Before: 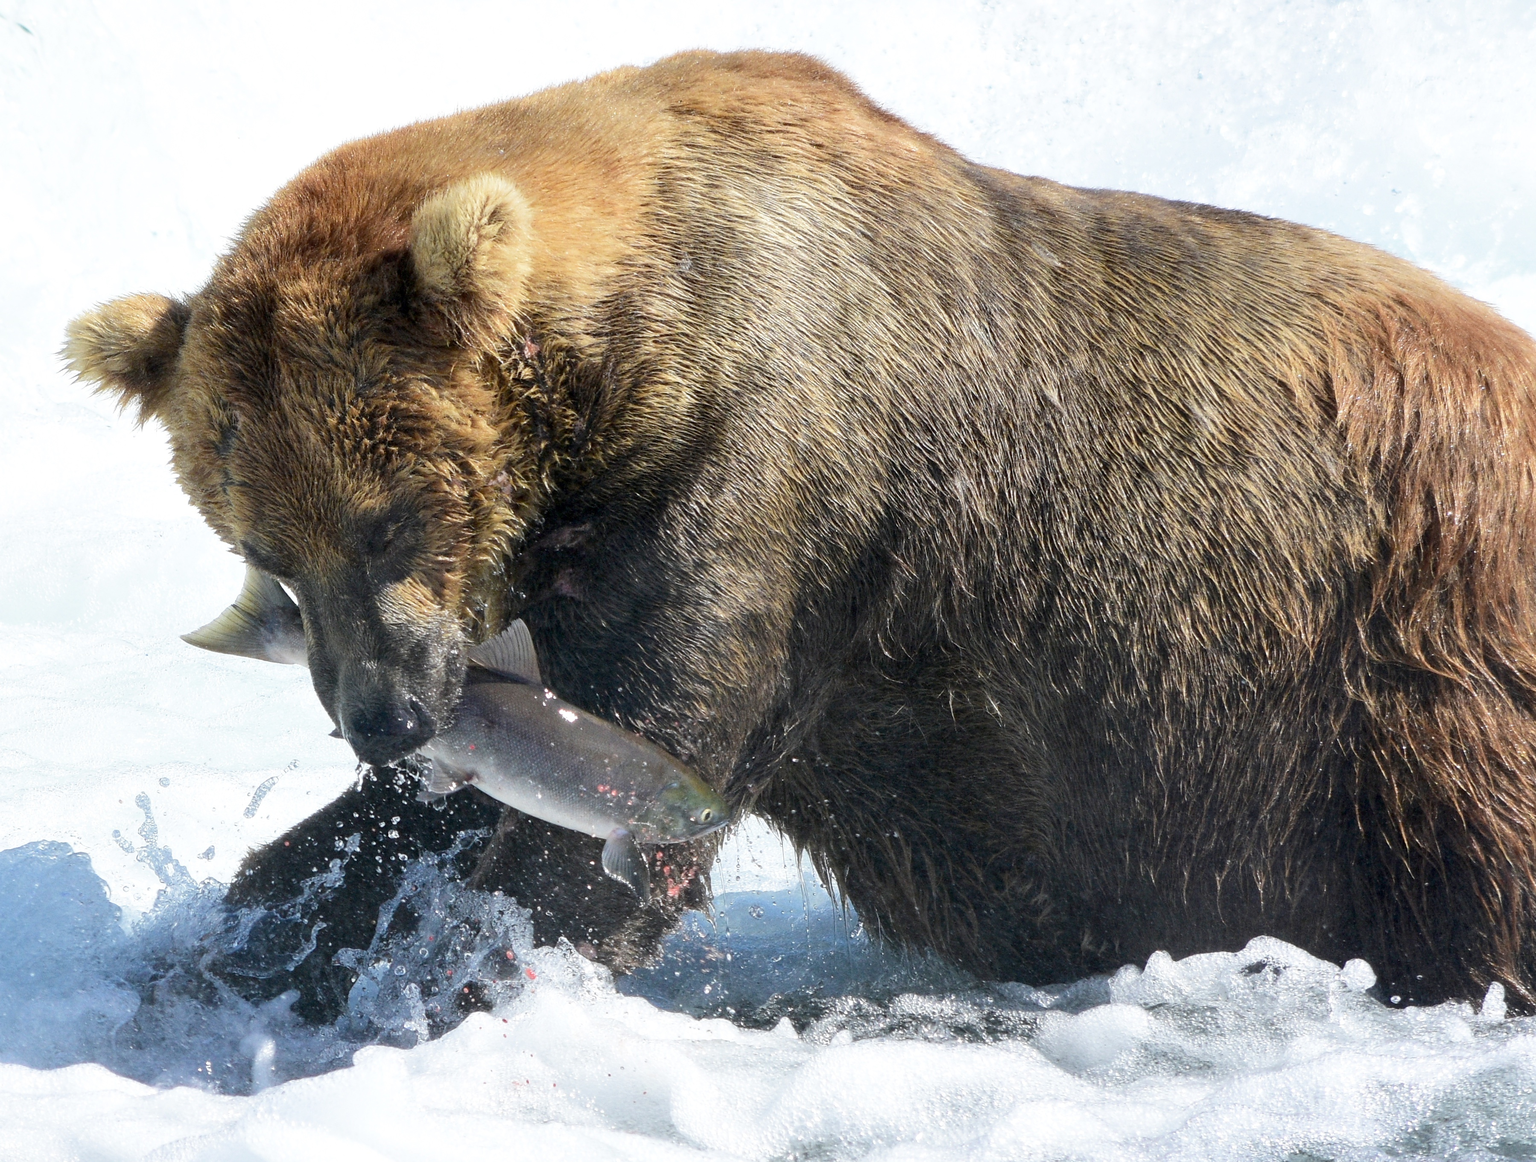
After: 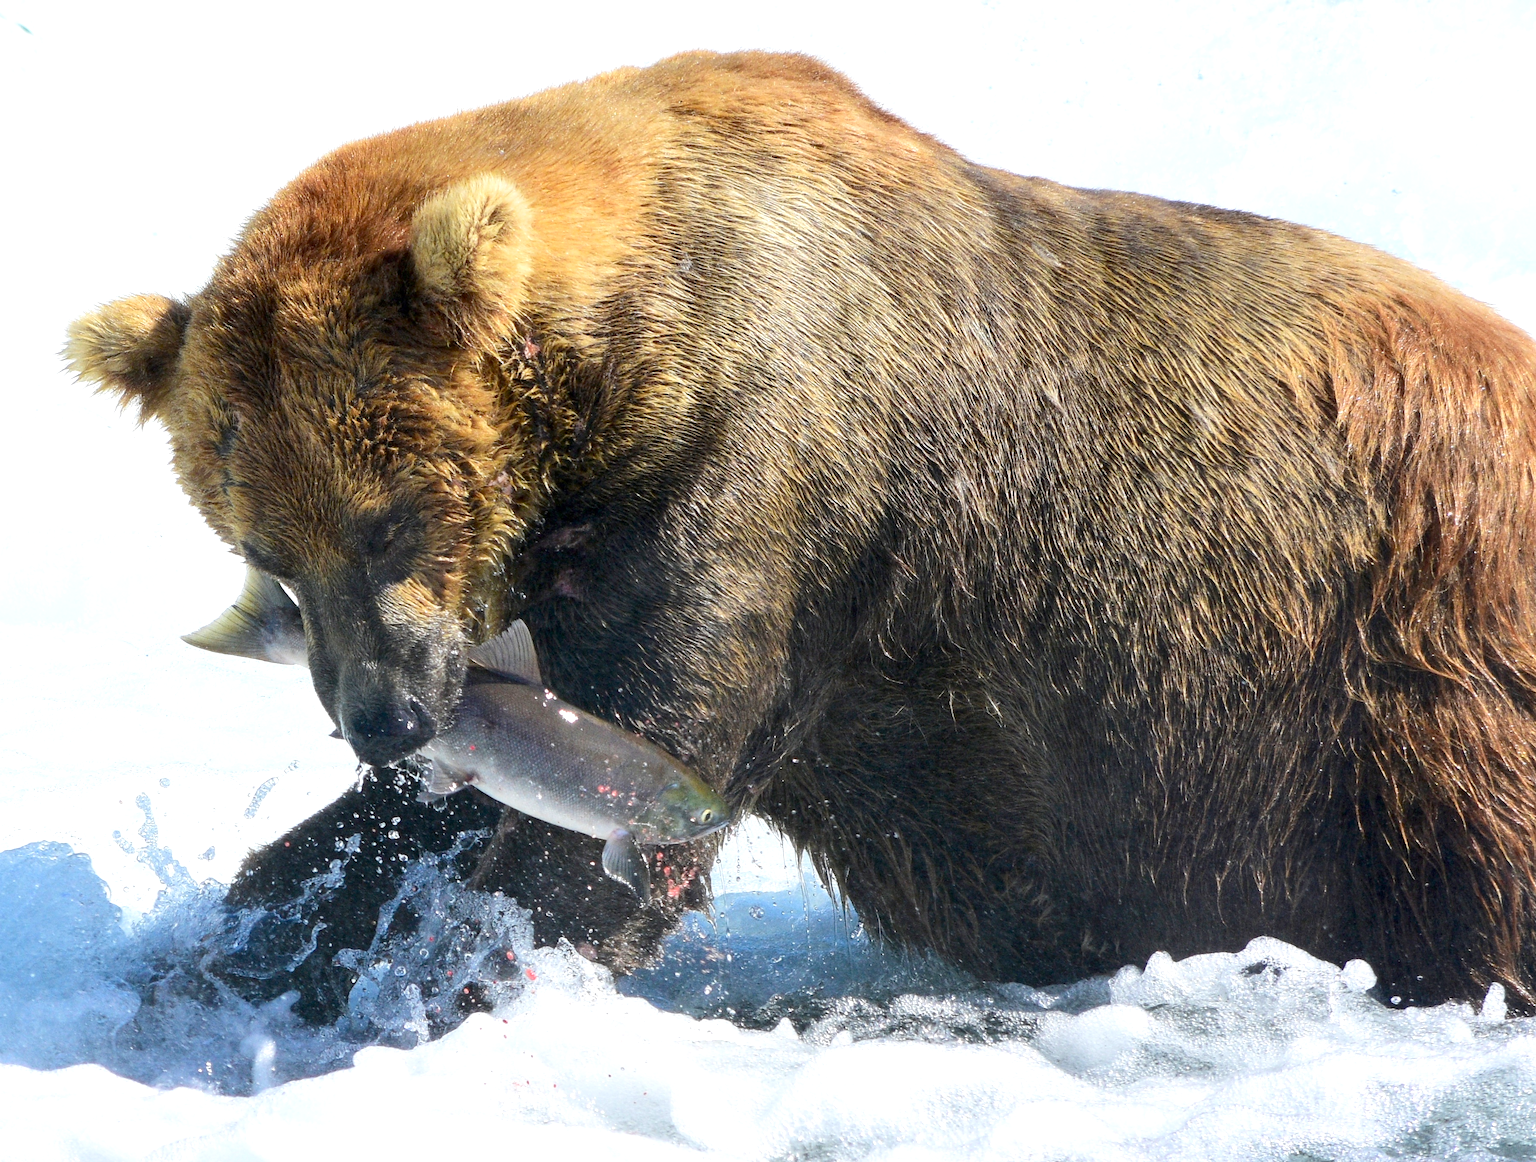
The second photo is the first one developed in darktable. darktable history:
exposure: exposure 0.2 EV, compensate highlight preservation false
contrast brightness saturation: contrast 0.09, saturation 0.28
